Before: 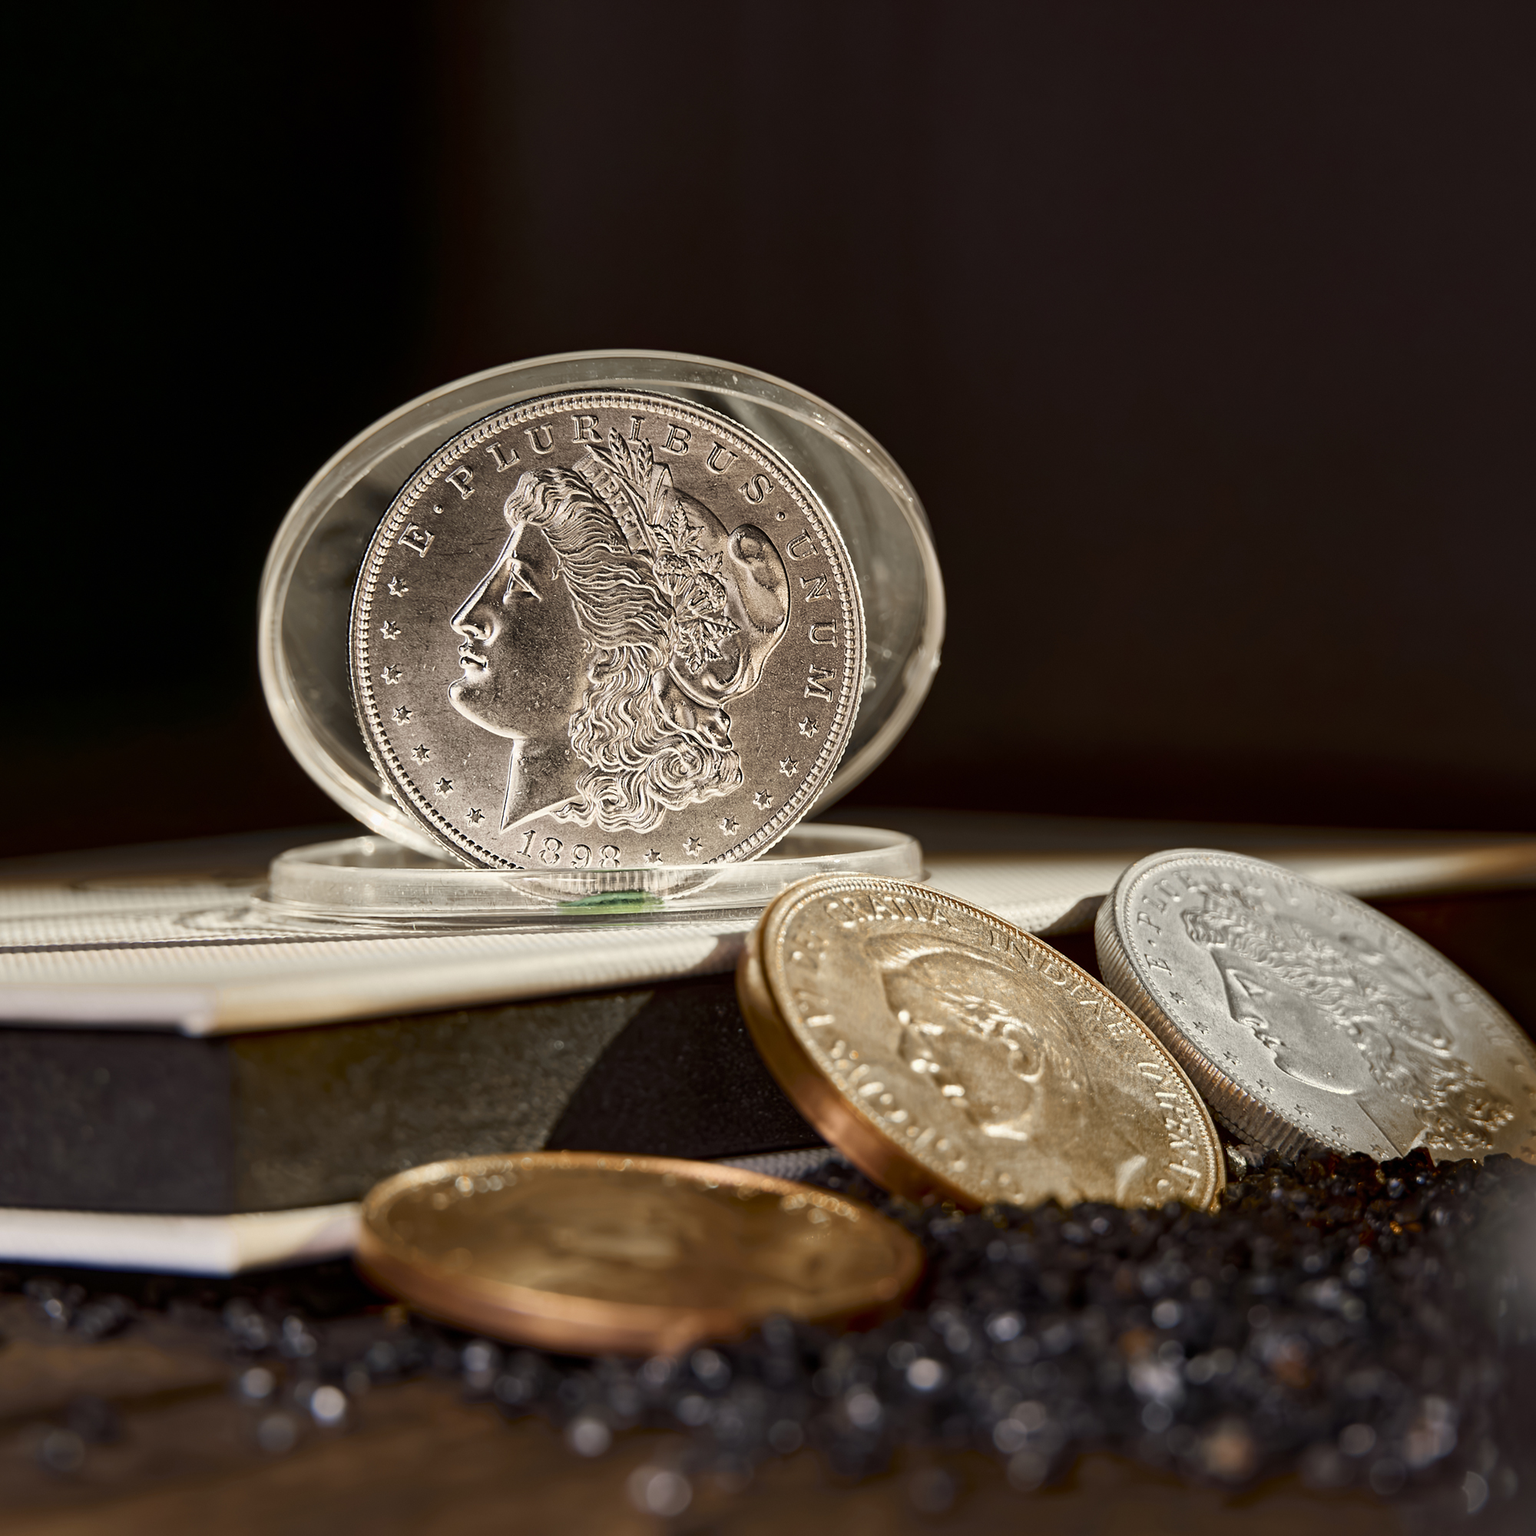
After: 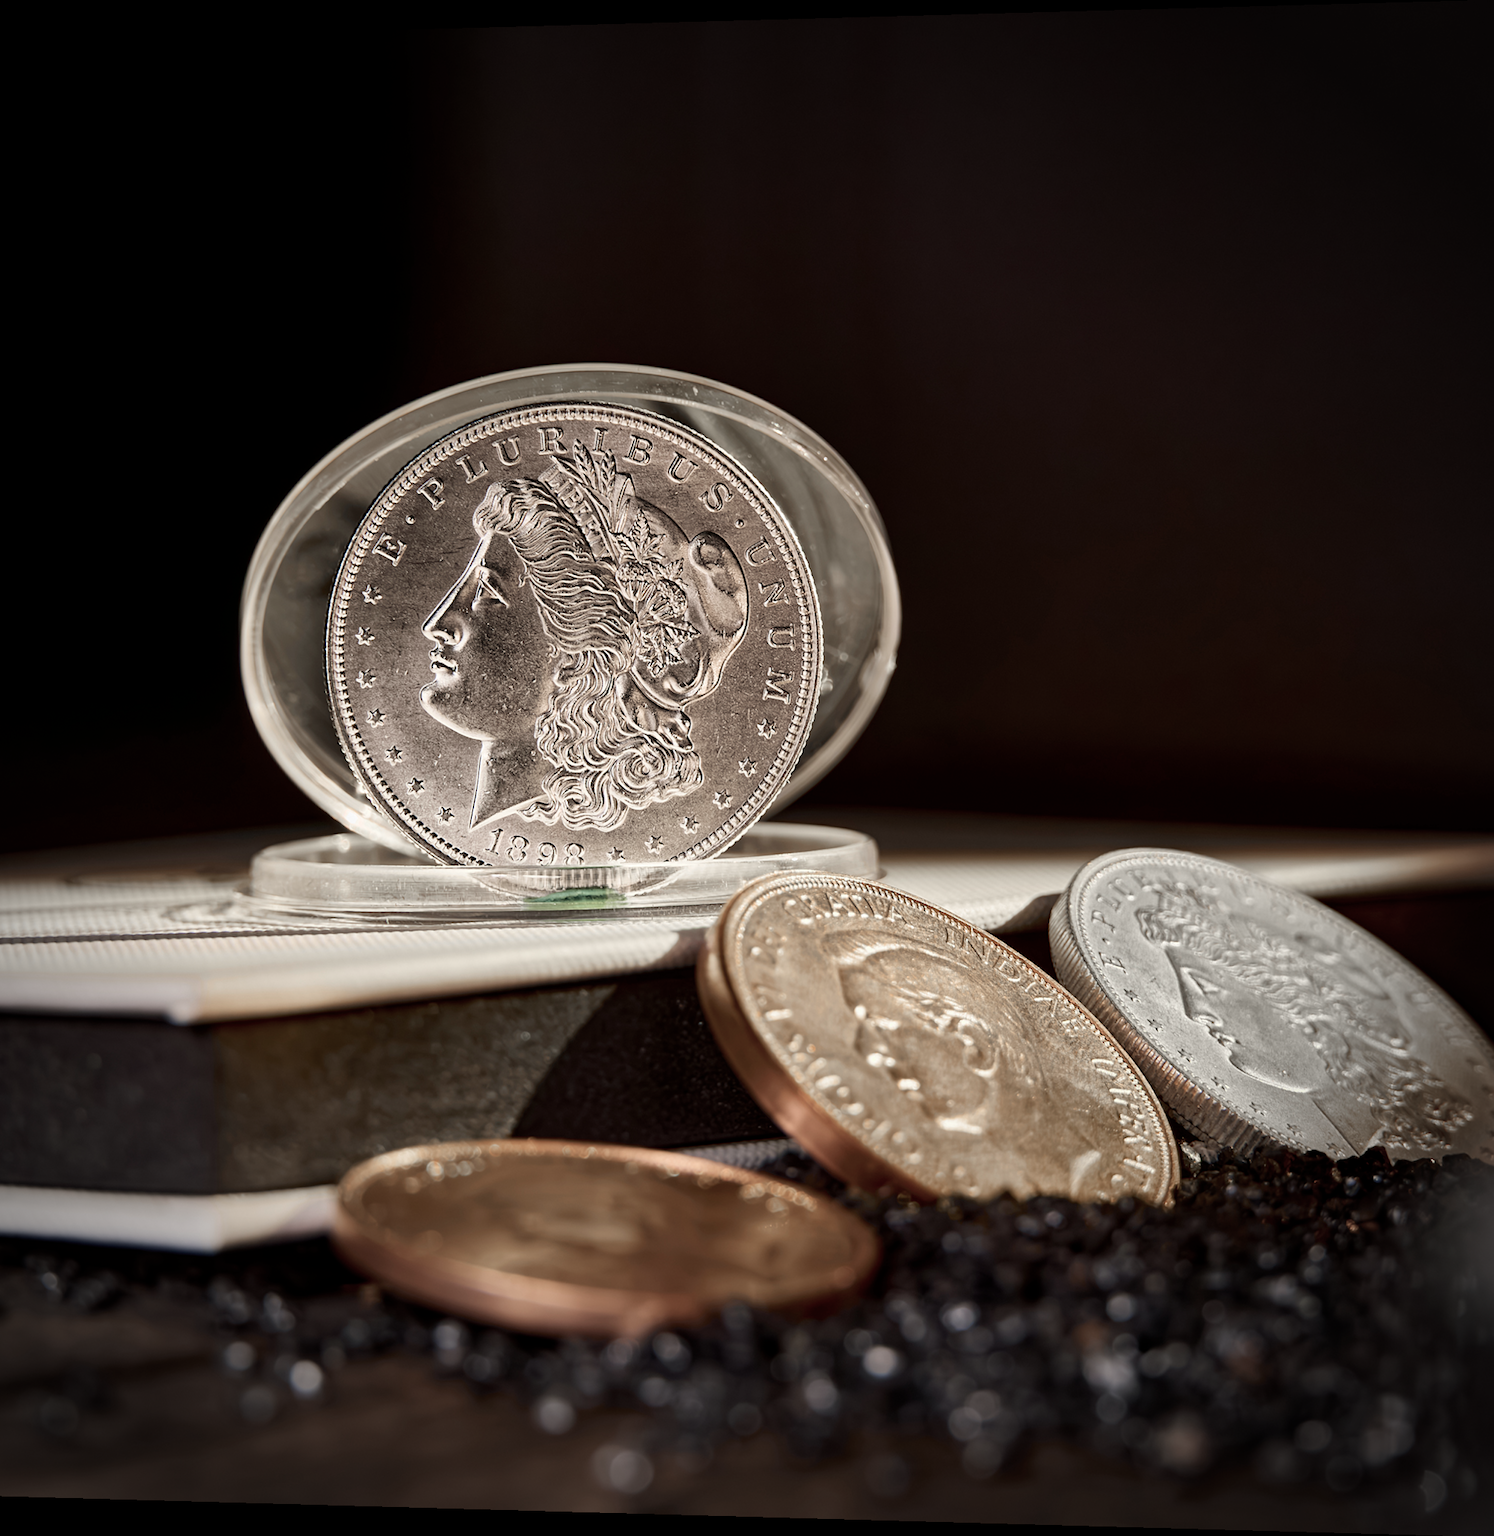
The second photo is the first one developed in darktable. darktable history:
vignetting: fall-off start 75%, brightness -0.692, width/height ratio 1.084
color balance: input saturation 100.43%, contrast fulcrum 14.22%, output saturation 70.41%
rotate and perspective: lens shift (horizontal) -0.055, automatic cropping off
